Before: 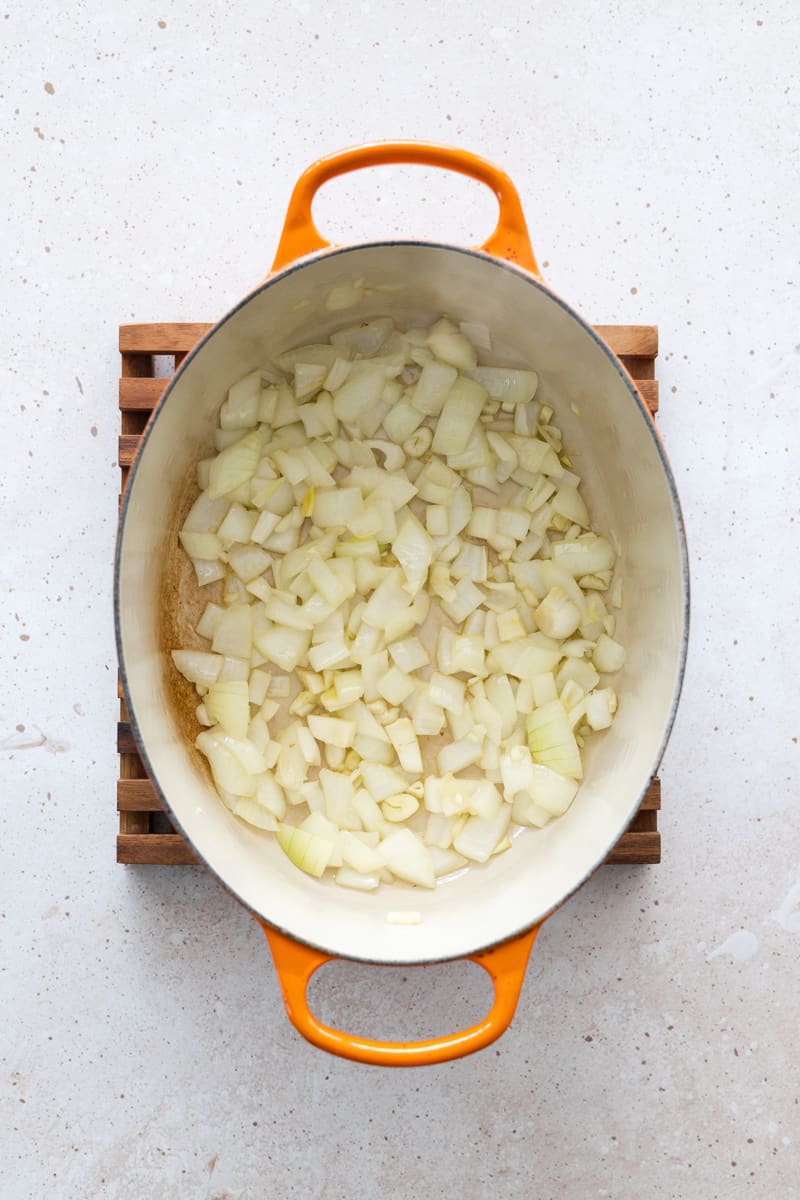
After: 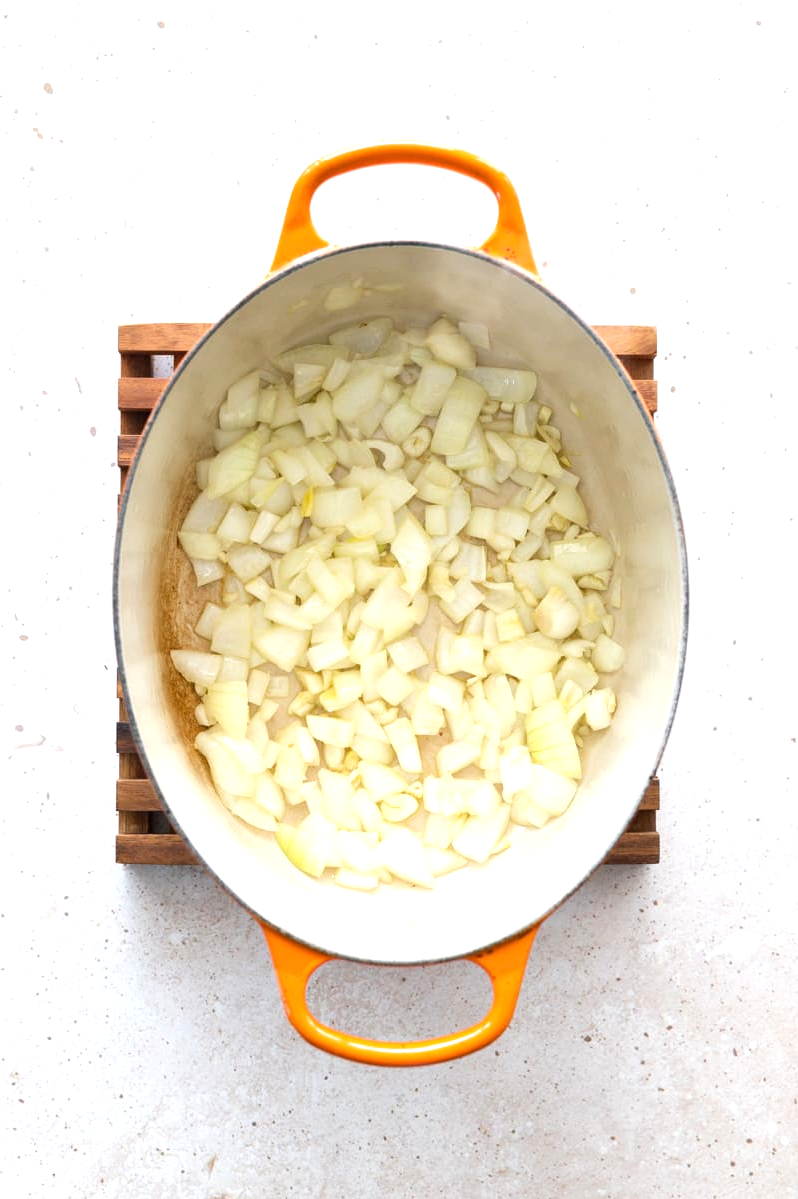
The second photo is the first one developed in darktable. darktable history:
exposure: exposure 0.6 EV, compensate highlight preservation false
white balance: emerald 1
crop and rotate: left 0.126%
